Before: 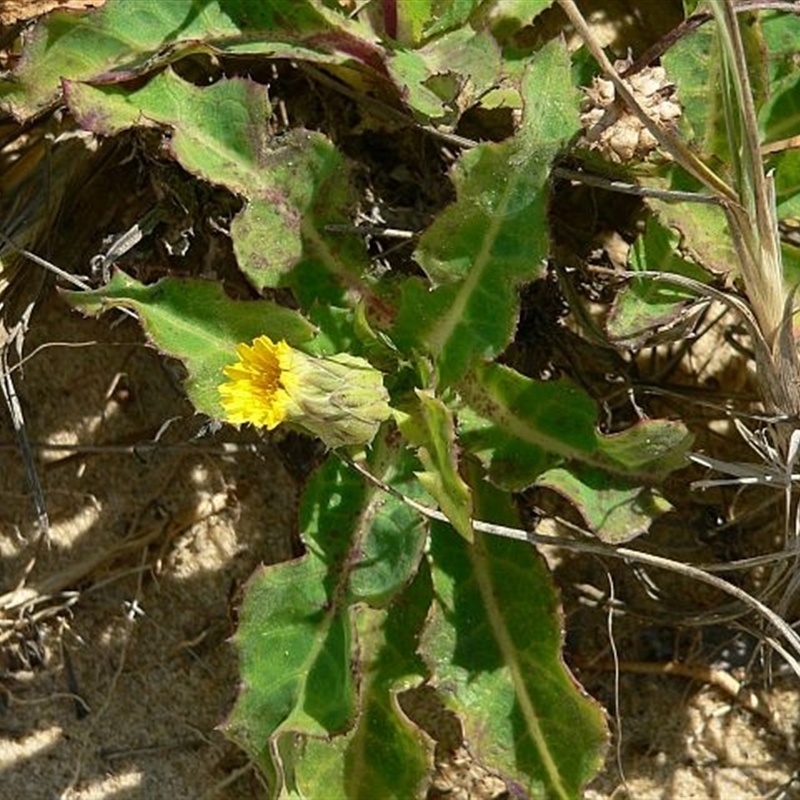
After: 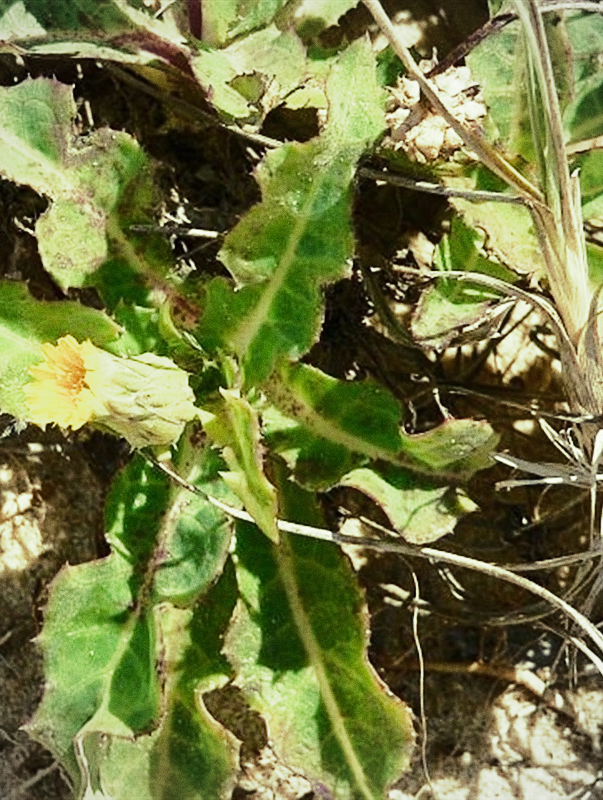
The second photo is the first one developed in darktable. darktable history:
base curve: curves: ch0 [(0, 0) (0.032, 0.037) (0.105, 0.228) (0.435, 0.76) (0.856, 0.983) (1, 1)]
tone equalizer: on, module defaults
split-toning: shadows › hue 290.82°, shadows › saturation 0.34, highlights › saturation 0.38, balance 0, compress 50%
crop and rotate: left 24.6%
color zones: curves: ch0 [(0.068, 0.464) (0.25, 0.5) (0.48, 0.508) (0.75, 0.536) (0.886, 0.476) (0.967, 0.456)]; ch1 [(0.066, 0.456) (0.25, 0.5) (0.616, 0.508) (0.746, 0.56) (0.934, 0.444)]
color balance rgb: saturation formula JzAzBz (2021)
grain: on, module defaults
vignetting: brightness -0.167
